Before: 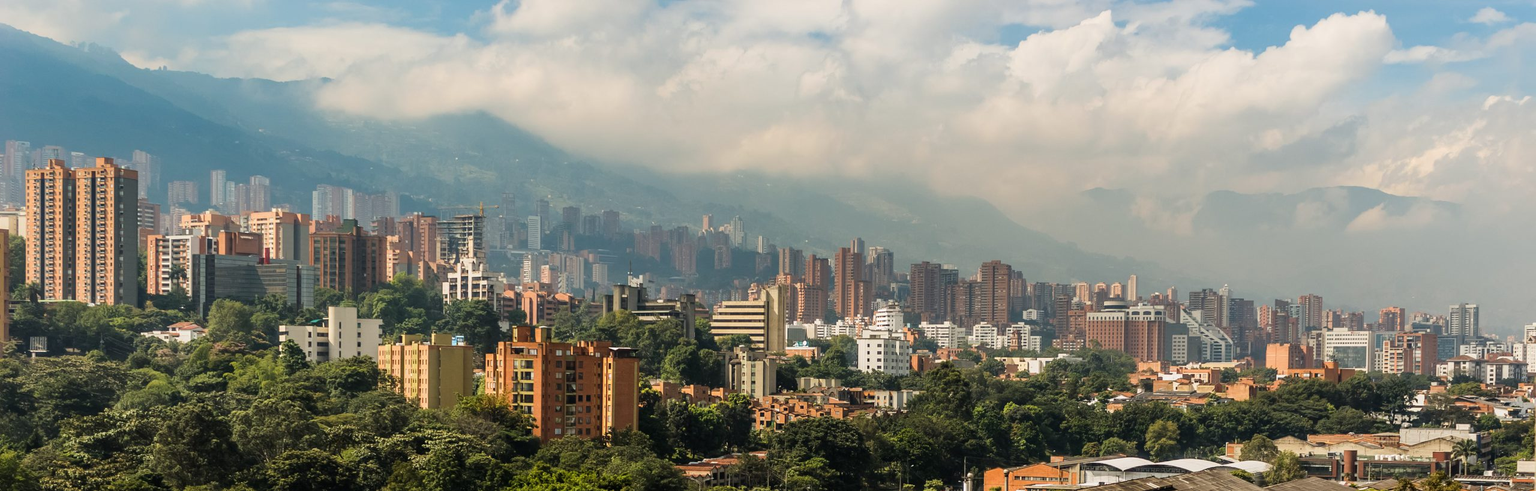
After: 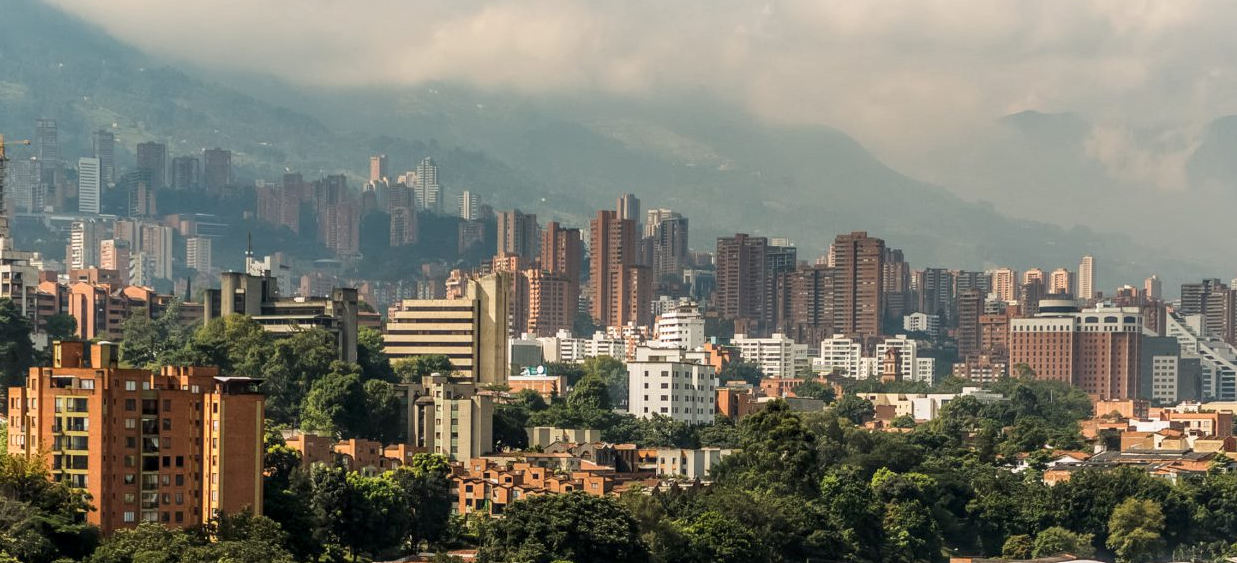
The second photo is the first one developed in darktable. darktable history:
local contrast: on, module defaults
crop: left 31.327%, top 24.721%, right 20.348%, bottom 6.39%
